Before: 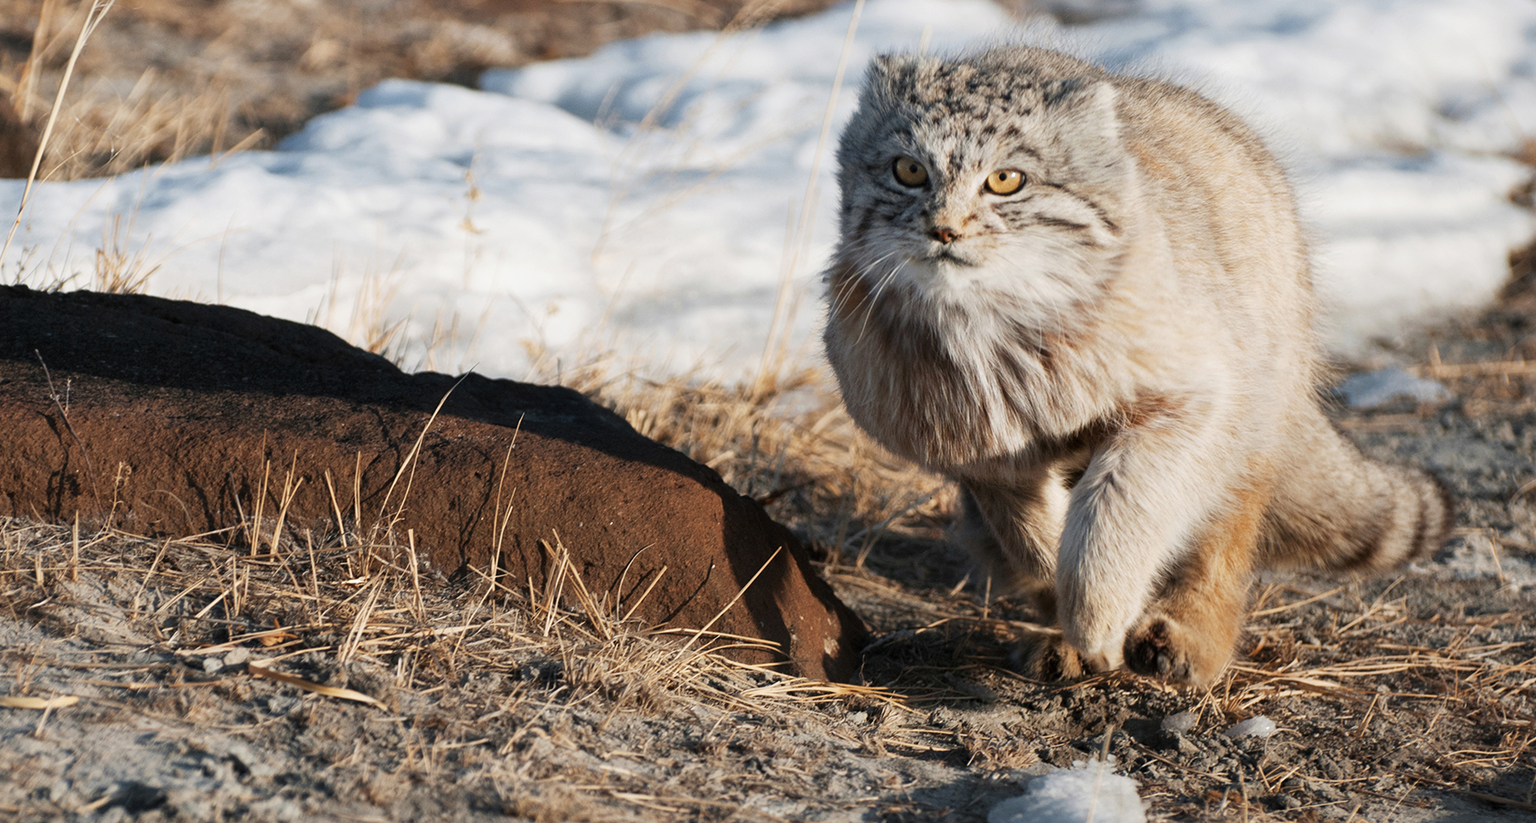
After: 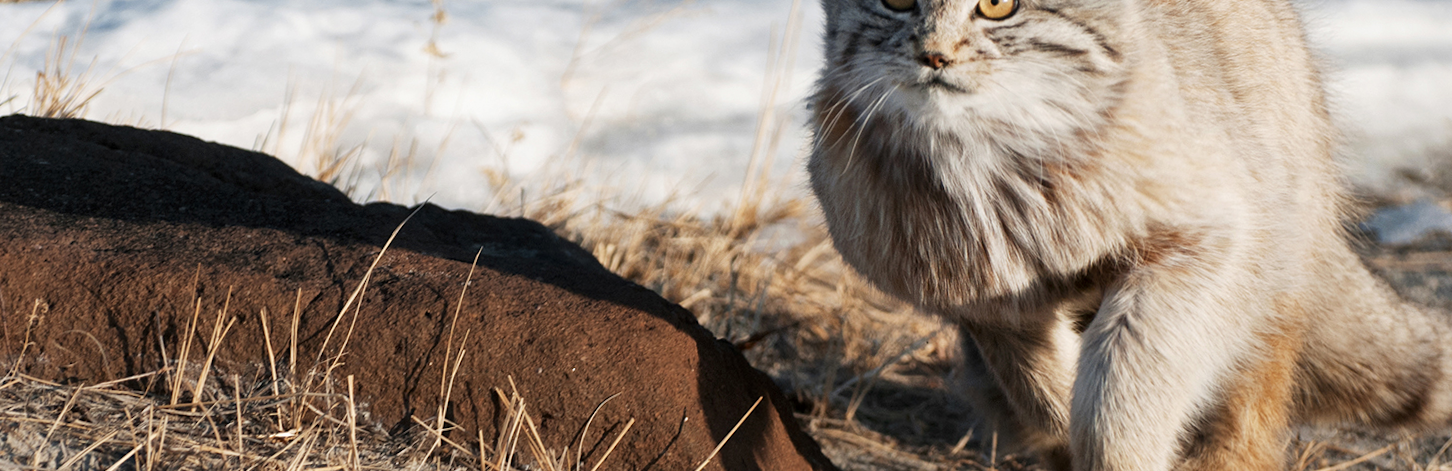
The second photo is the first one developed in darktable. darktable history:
rotate and perspective: rotation 0.215°, lens shift (vertical) -0.139, crop left 0.069, crop right 0.939, crop top 0.002, crop bottom 0.996
exposure: exposure 0.014 EV, compensate highlight preservation false
crop: left 1.744%, top 19.225%, right 5.069%, bottom 28.357%
local contrast: mode bilateral grid, contrast 20, coarseness 50, detail 120%, midtone range 0.2
